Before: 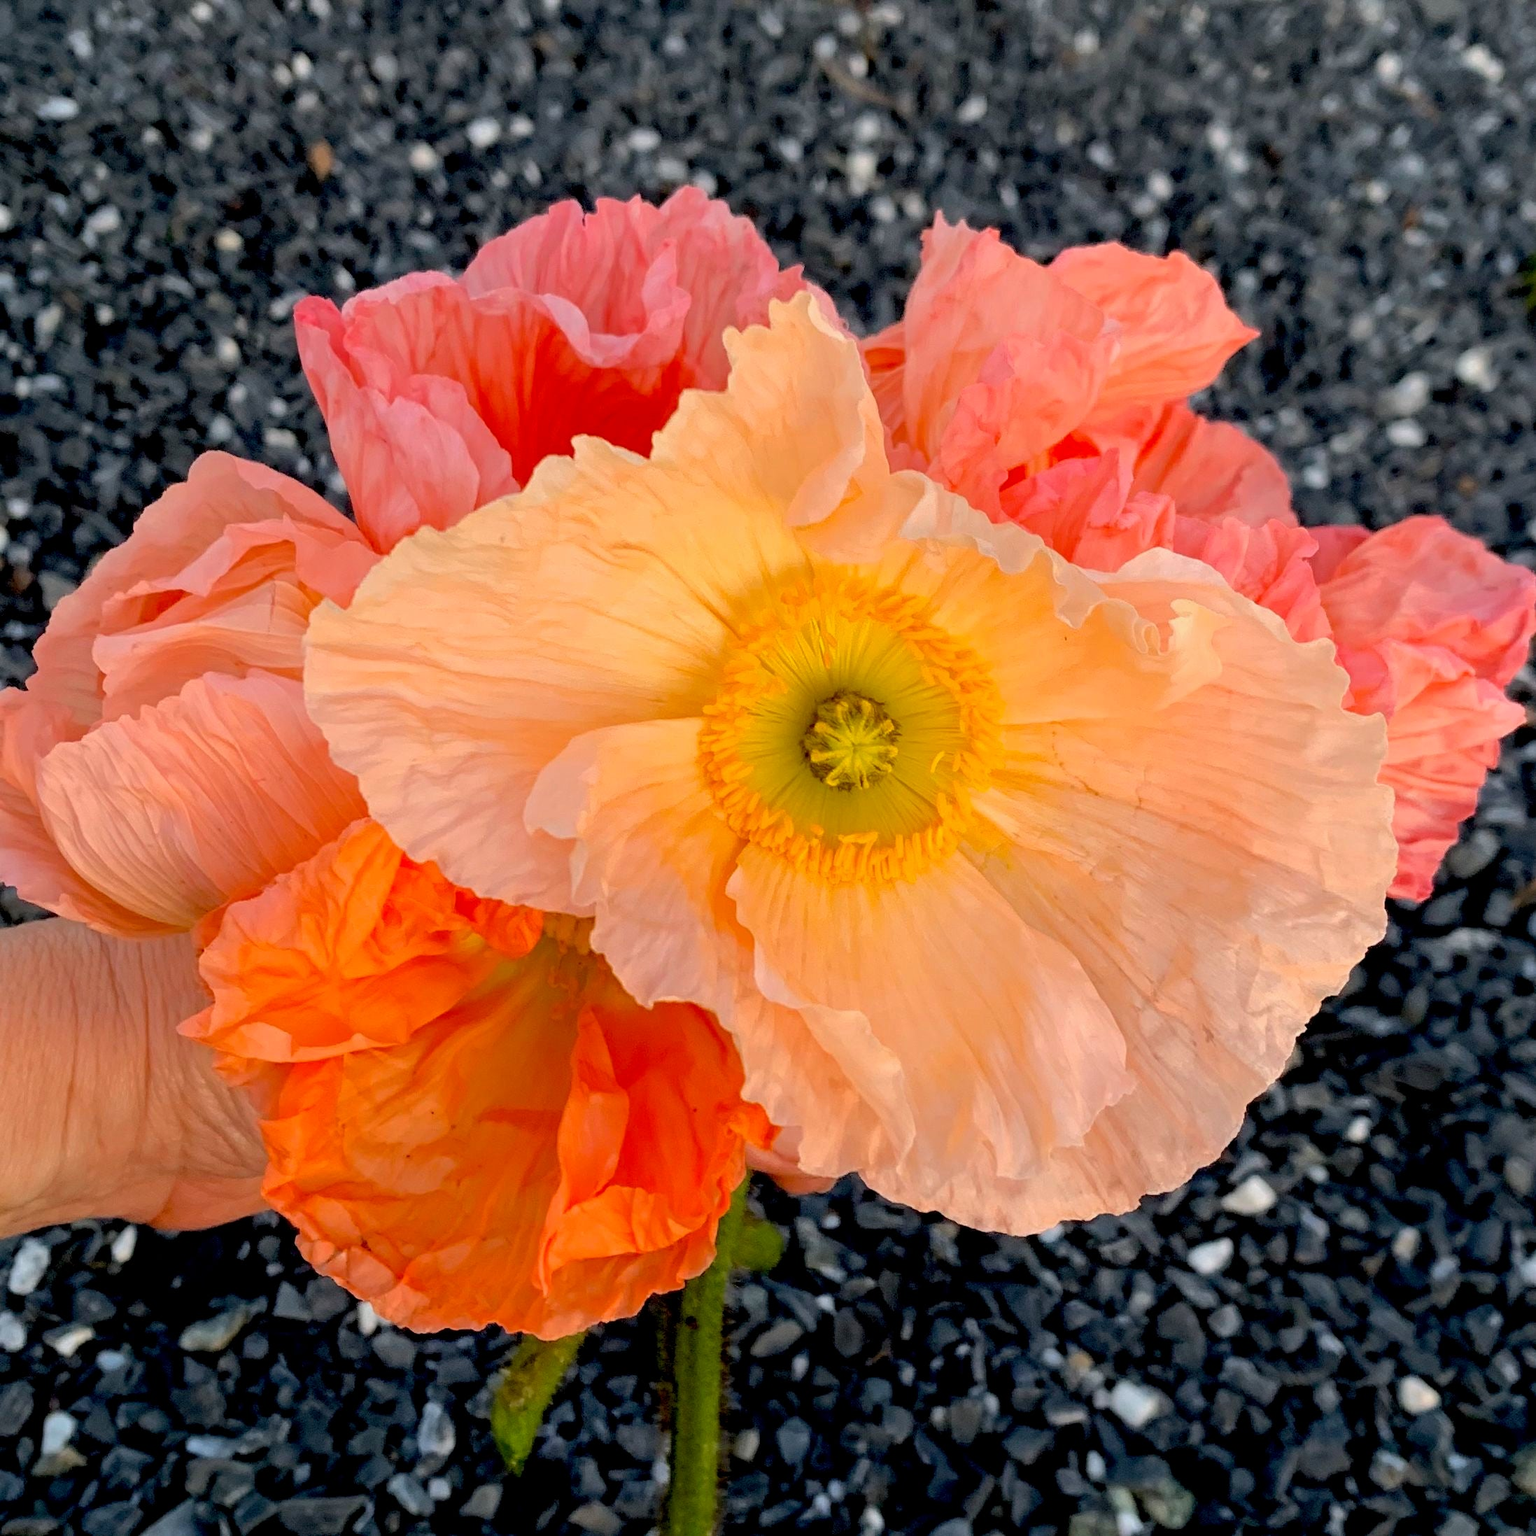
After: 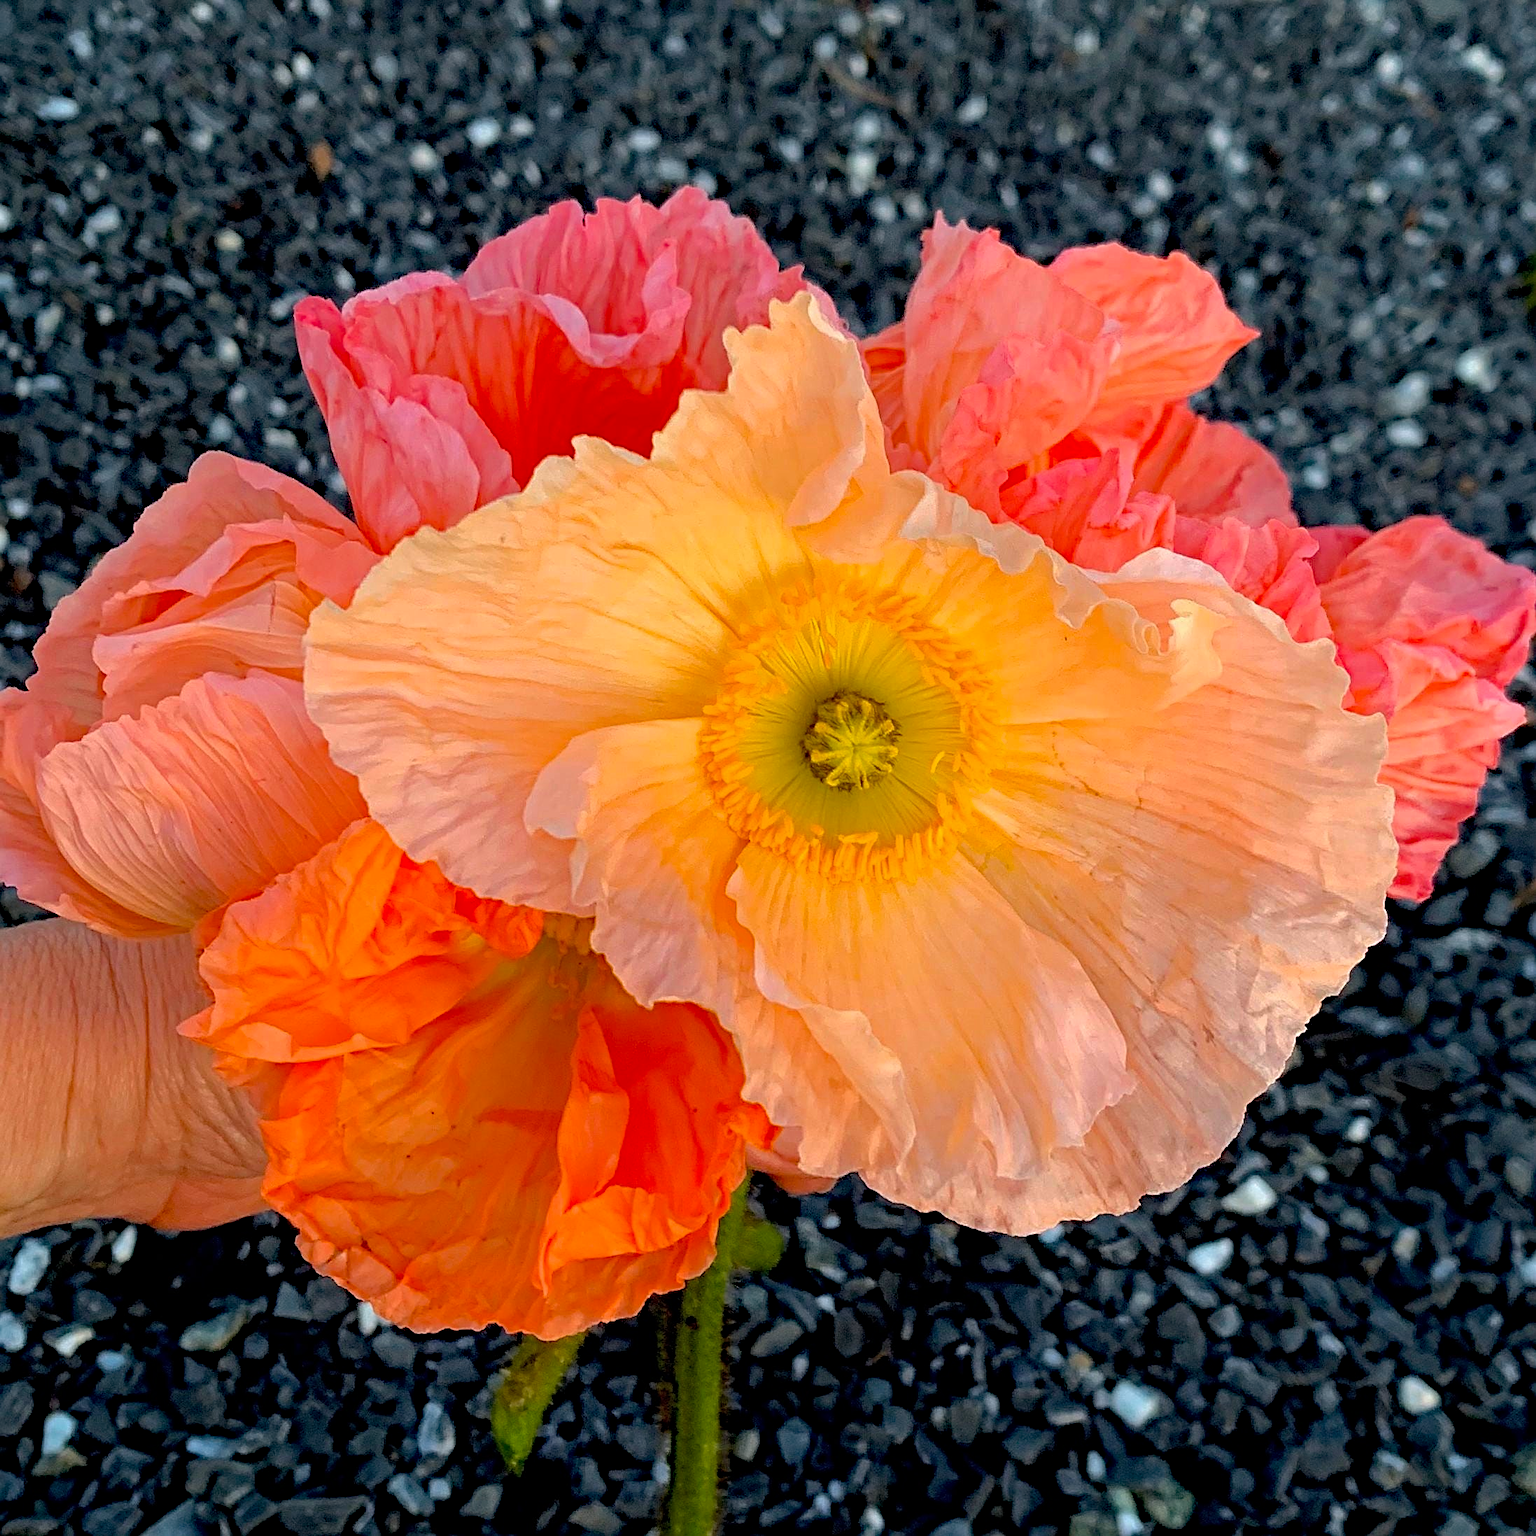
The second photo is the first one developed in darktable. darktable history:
haze removal: strength 0.4, distance 0.22, compatibility mode true, adaptive false
sharpen: on, module defaults
